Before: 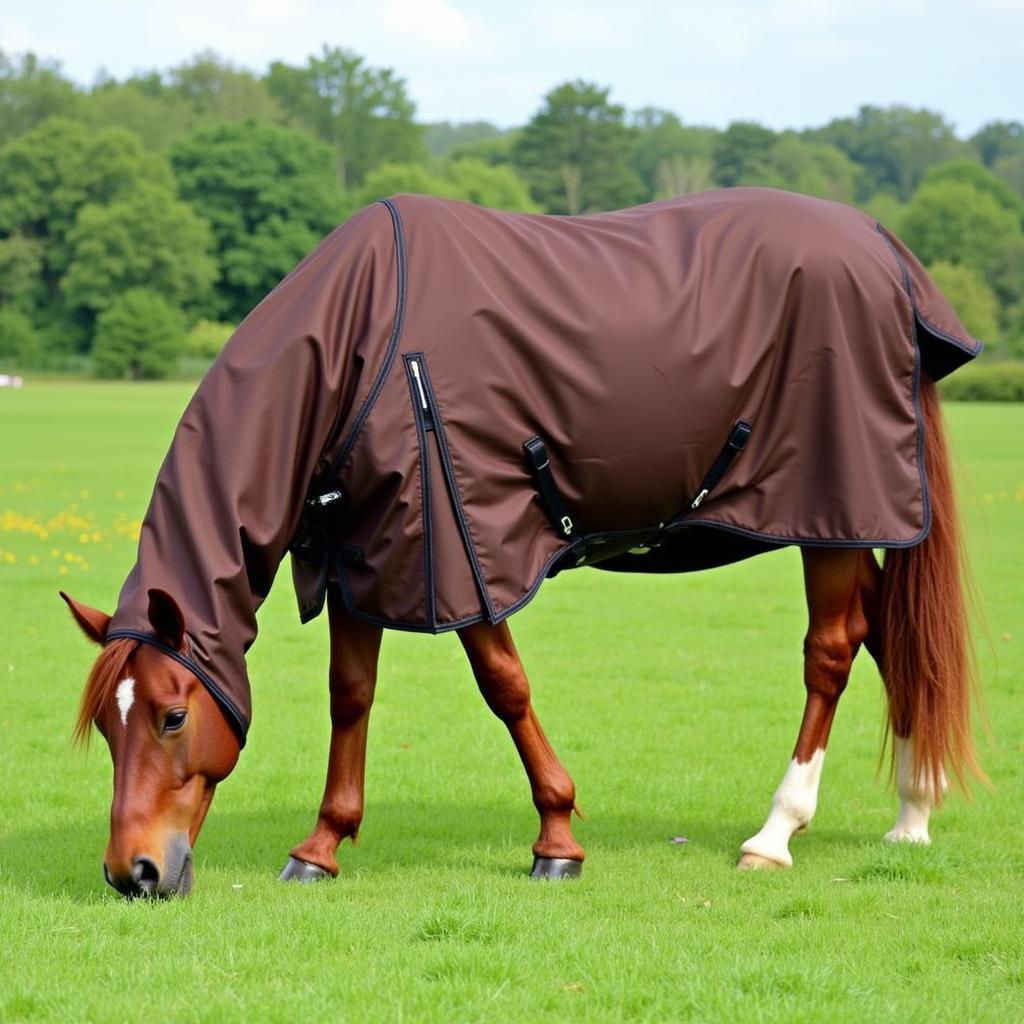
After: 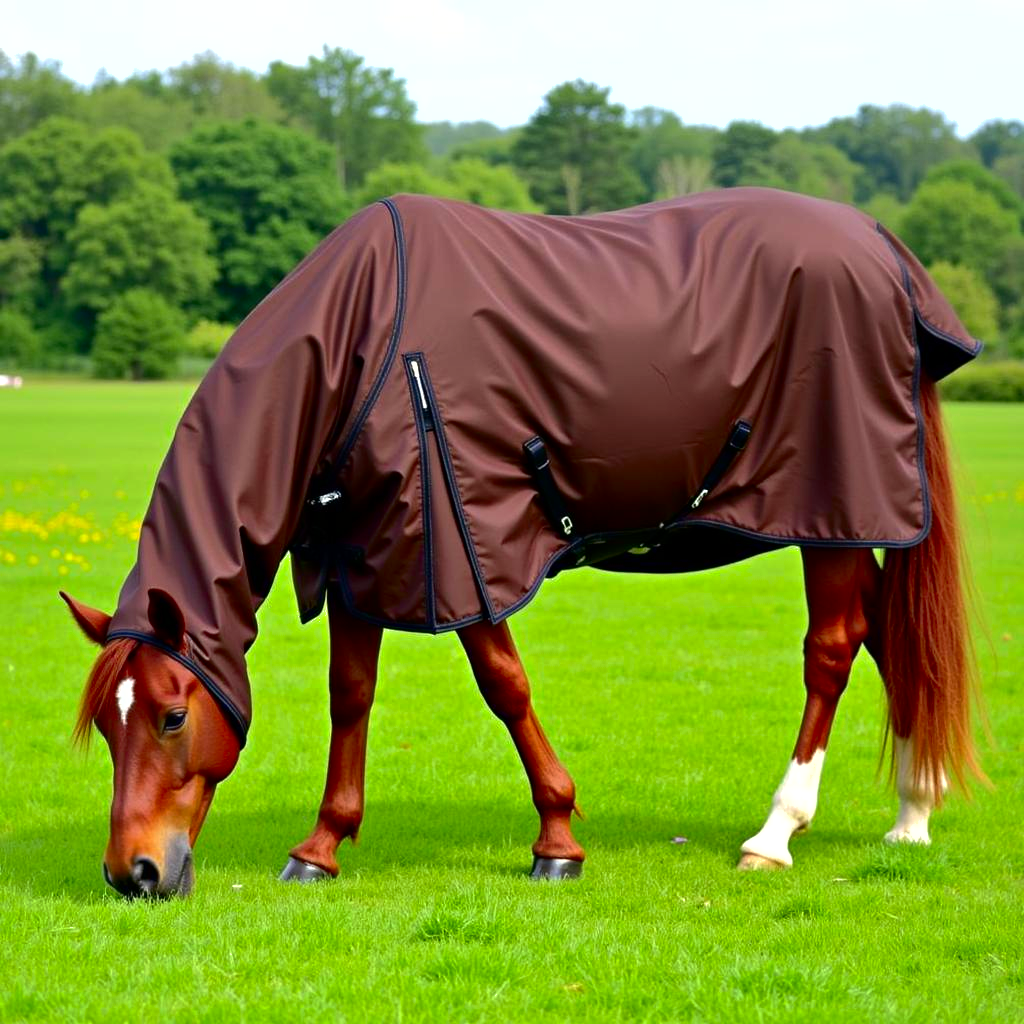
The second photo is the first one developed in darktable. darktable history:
shadows and highlights: on, module defaults
tone equalizer: -8 EV -0.393 EV, -7 EV -0.387 EV, -6 EV -0.343 EV, -5 EV -0.217 EV, -3 EV 0.208 EV, -2 EV 0.339 EV, -1 EV 0.414 EV, +0 EV 0.442 EV, edges refinement/feathering 500, mask exposure compensation -1.57 EV, preserve details no
contrast brightness saturation: contrast 0.125, brightness -0.121, saturation 0.198
